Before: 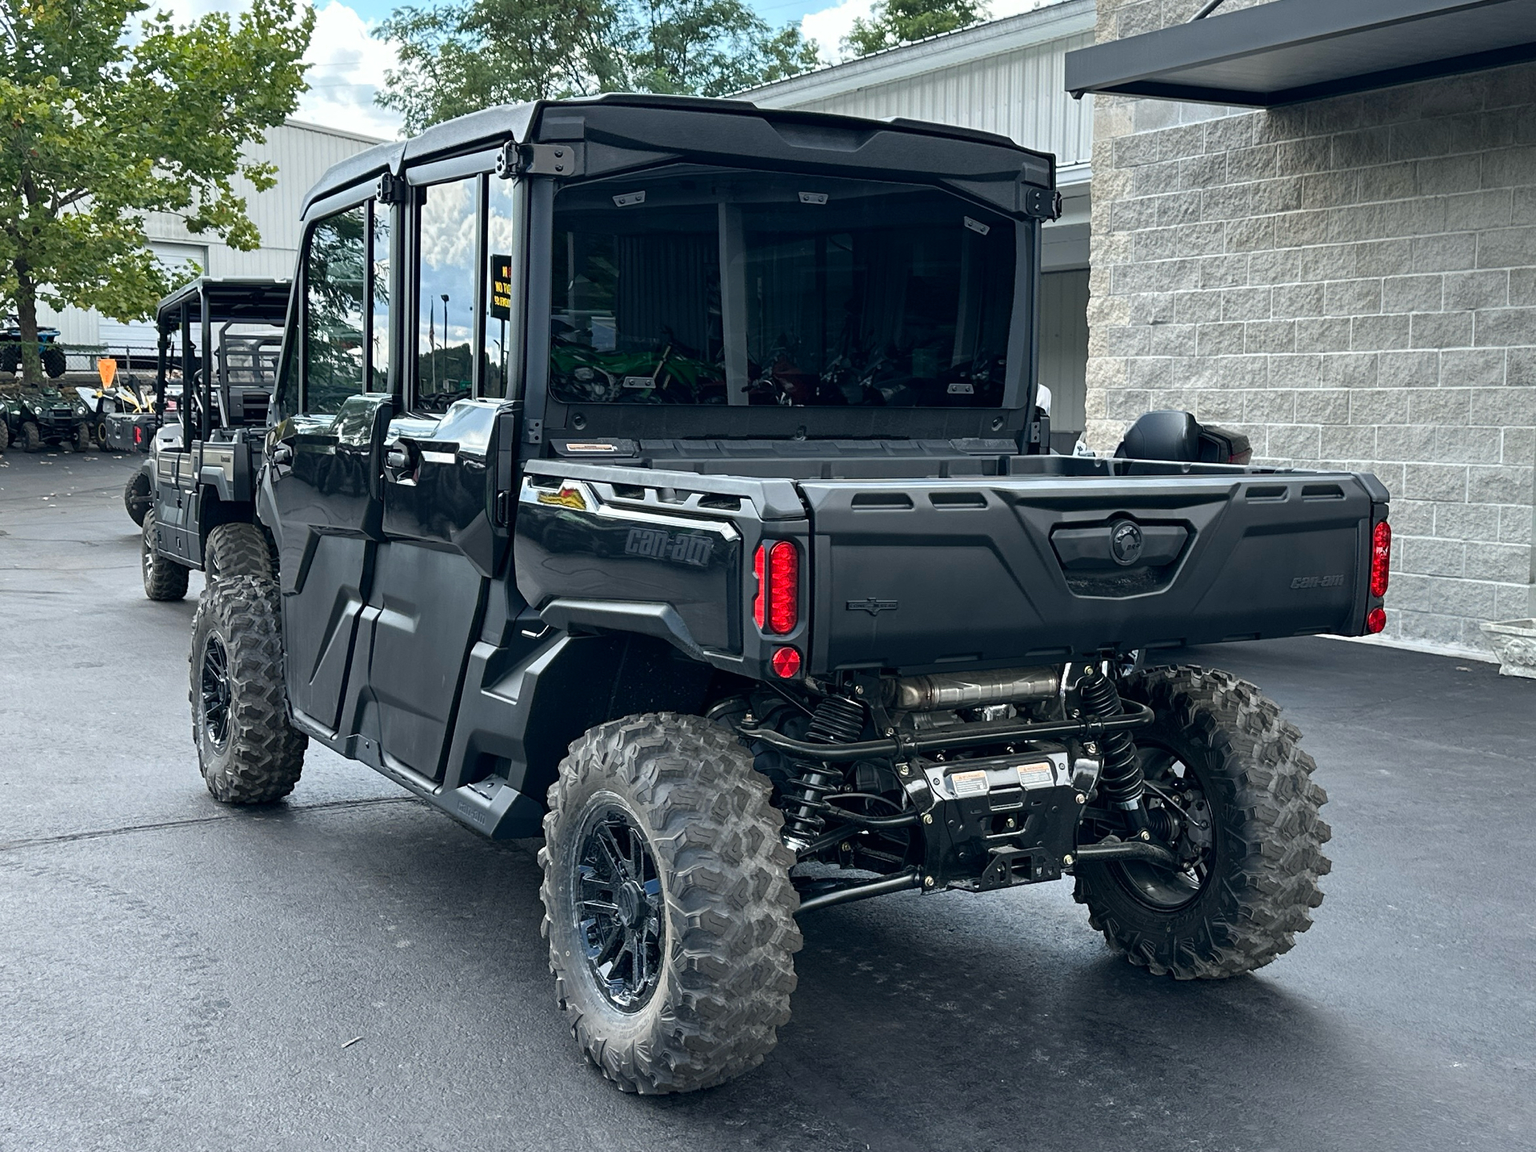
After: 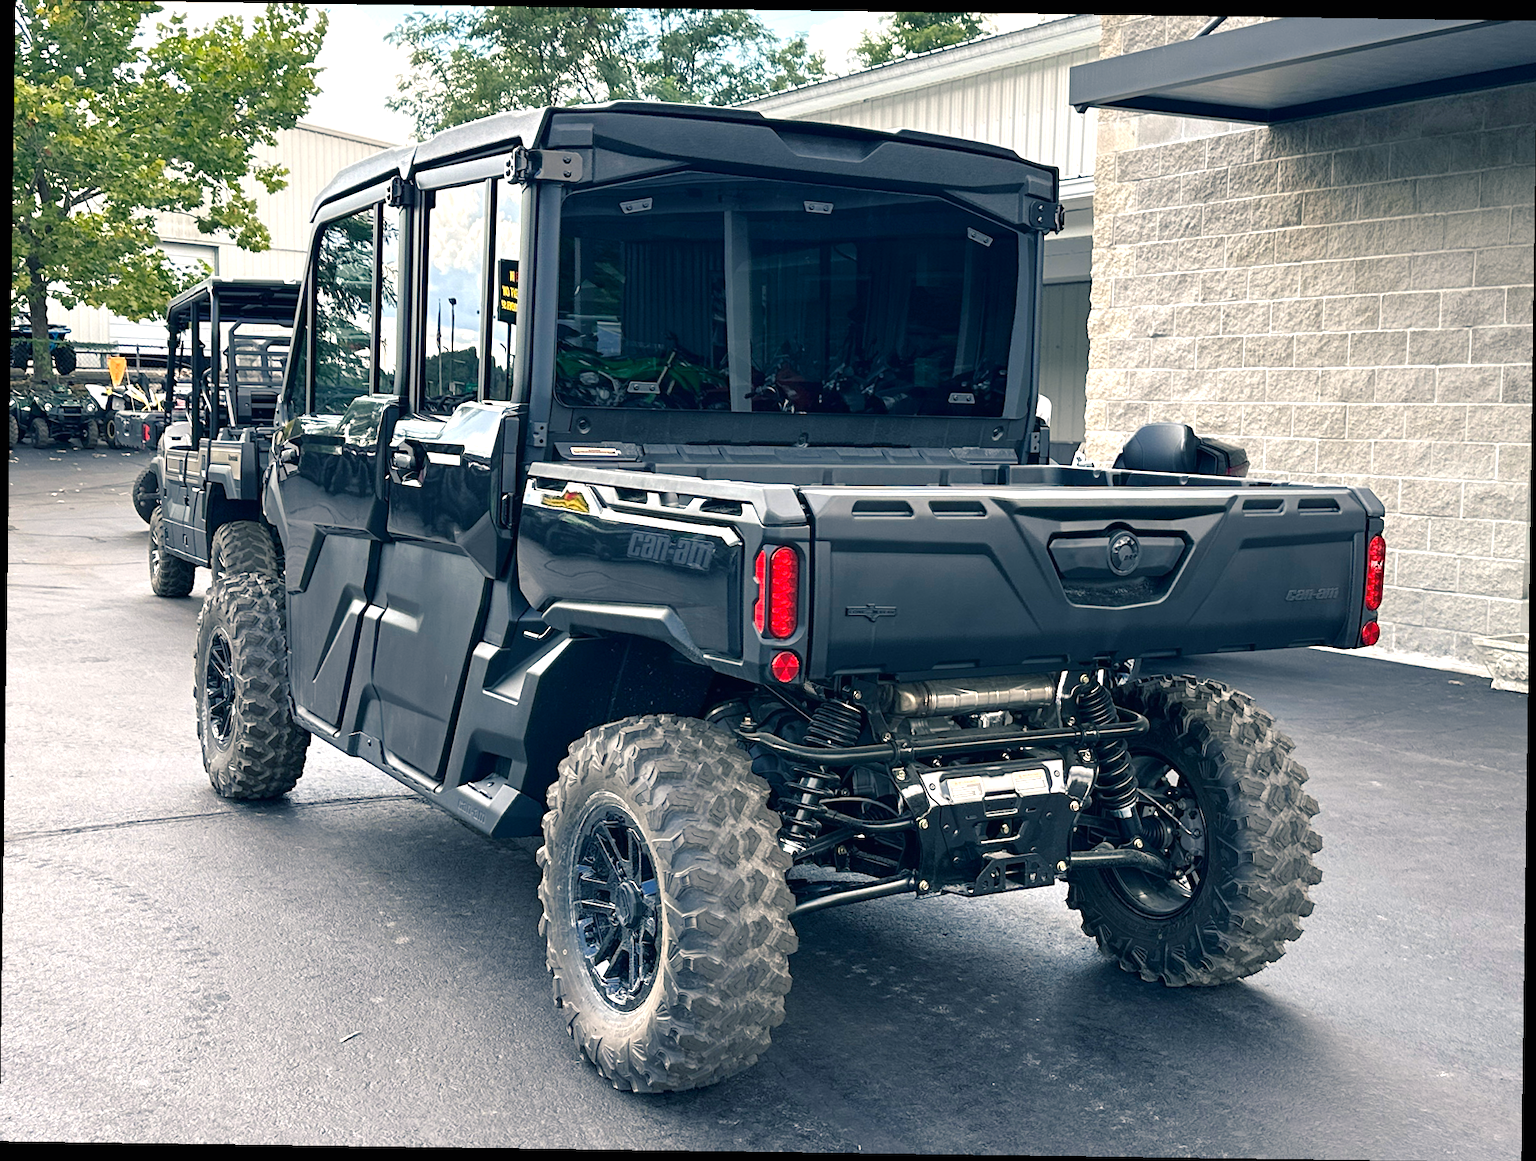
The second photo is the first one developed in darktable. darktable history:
rotate and perspective: rotation 0.8°, automatic cropping off
exposure: black level correction 0, exposure 0.7 EV, compensate exposure bias true, compensate highlight preservation false
color balance rgb: shadows lift › chroma 5.41%, shadows lift › hue 240°, highlights gain › chroma 3.74%, highlights gain › hue 60°, saturation formula JzAzBz (2021)
